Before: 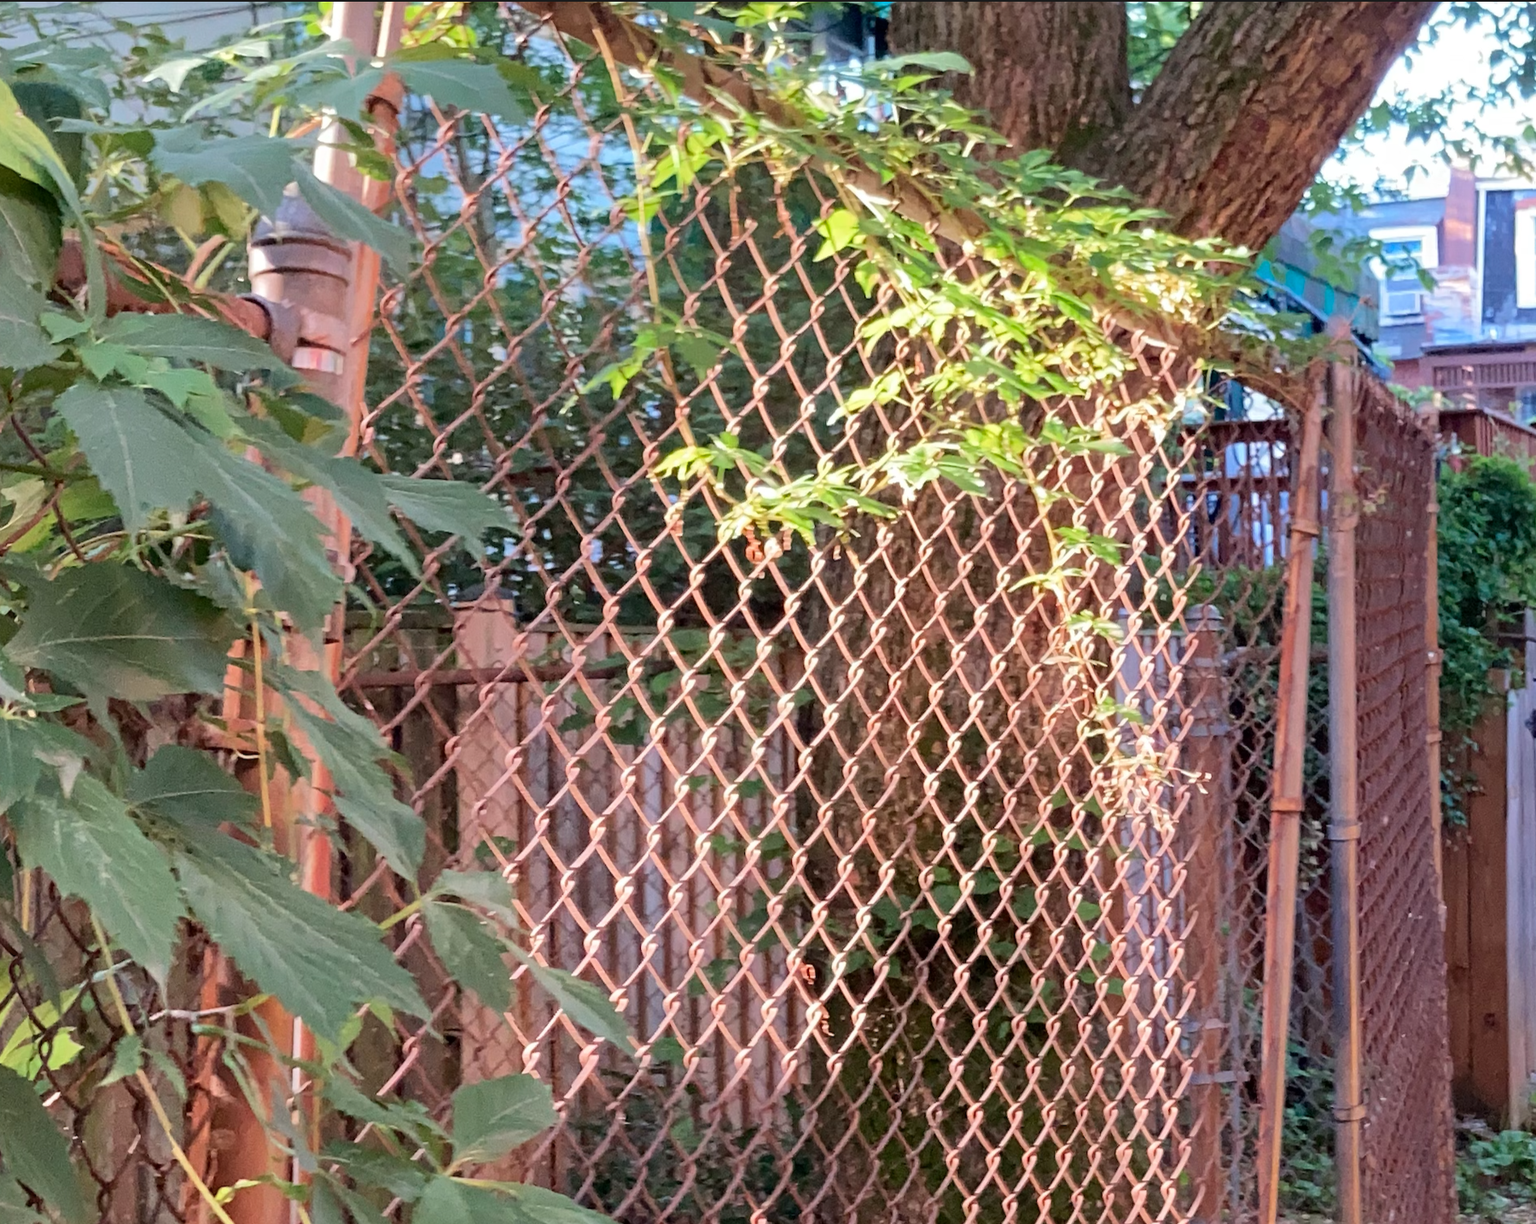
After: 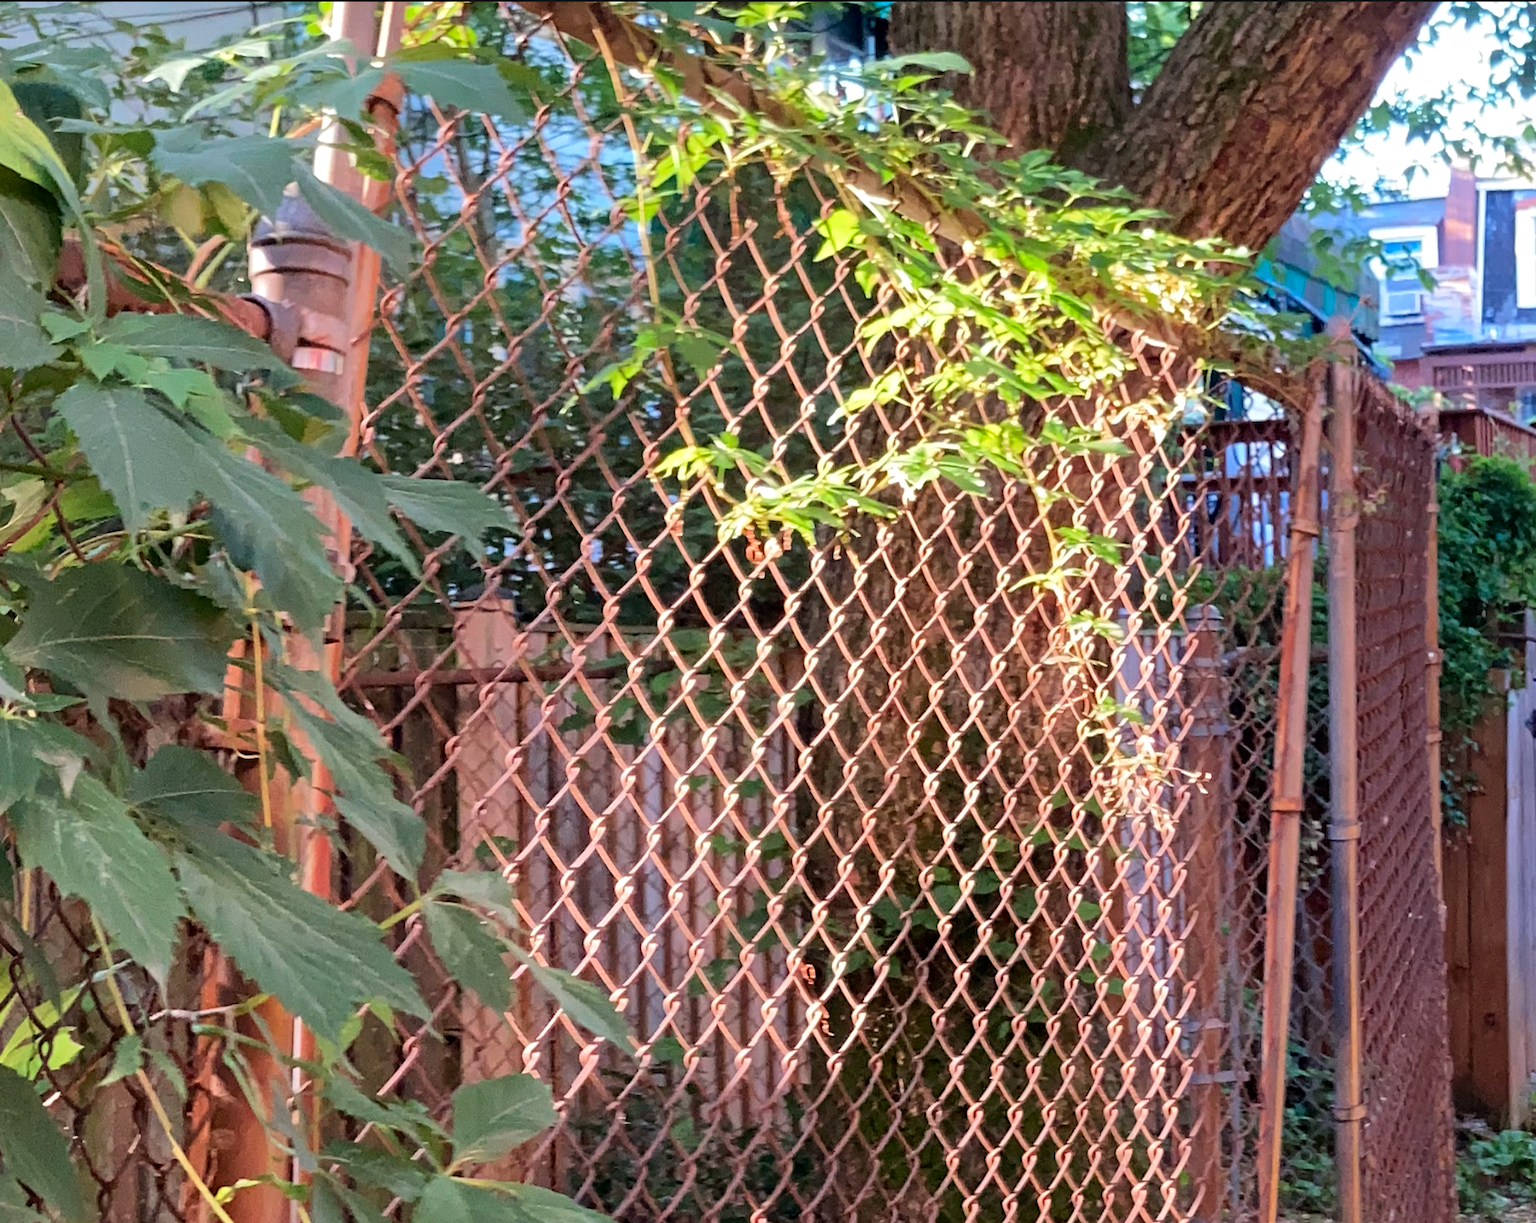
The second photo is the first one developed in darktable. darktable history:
exposure: exposure -0.157 EV, compensate highlight preservation false
color balance: contrast 10%
